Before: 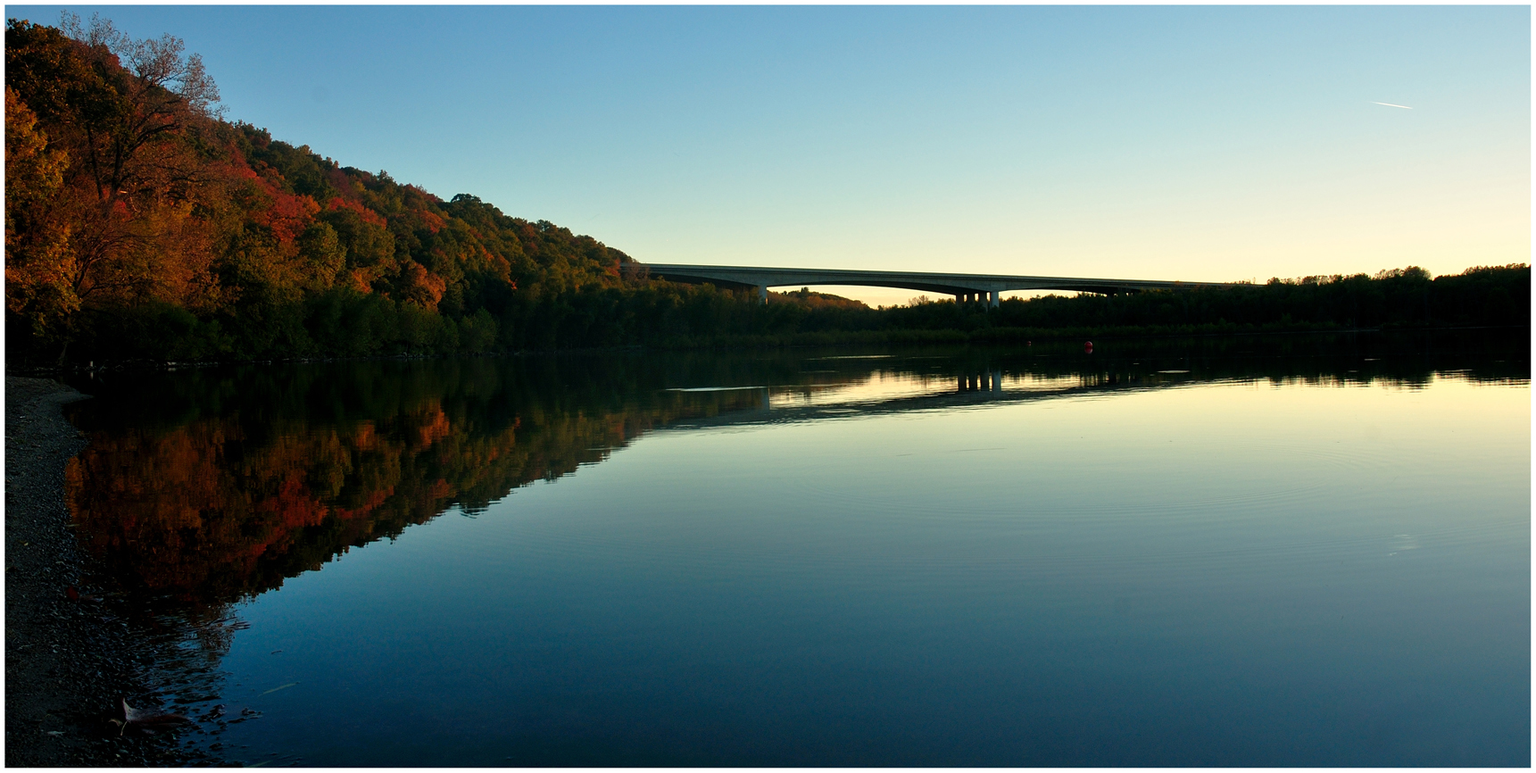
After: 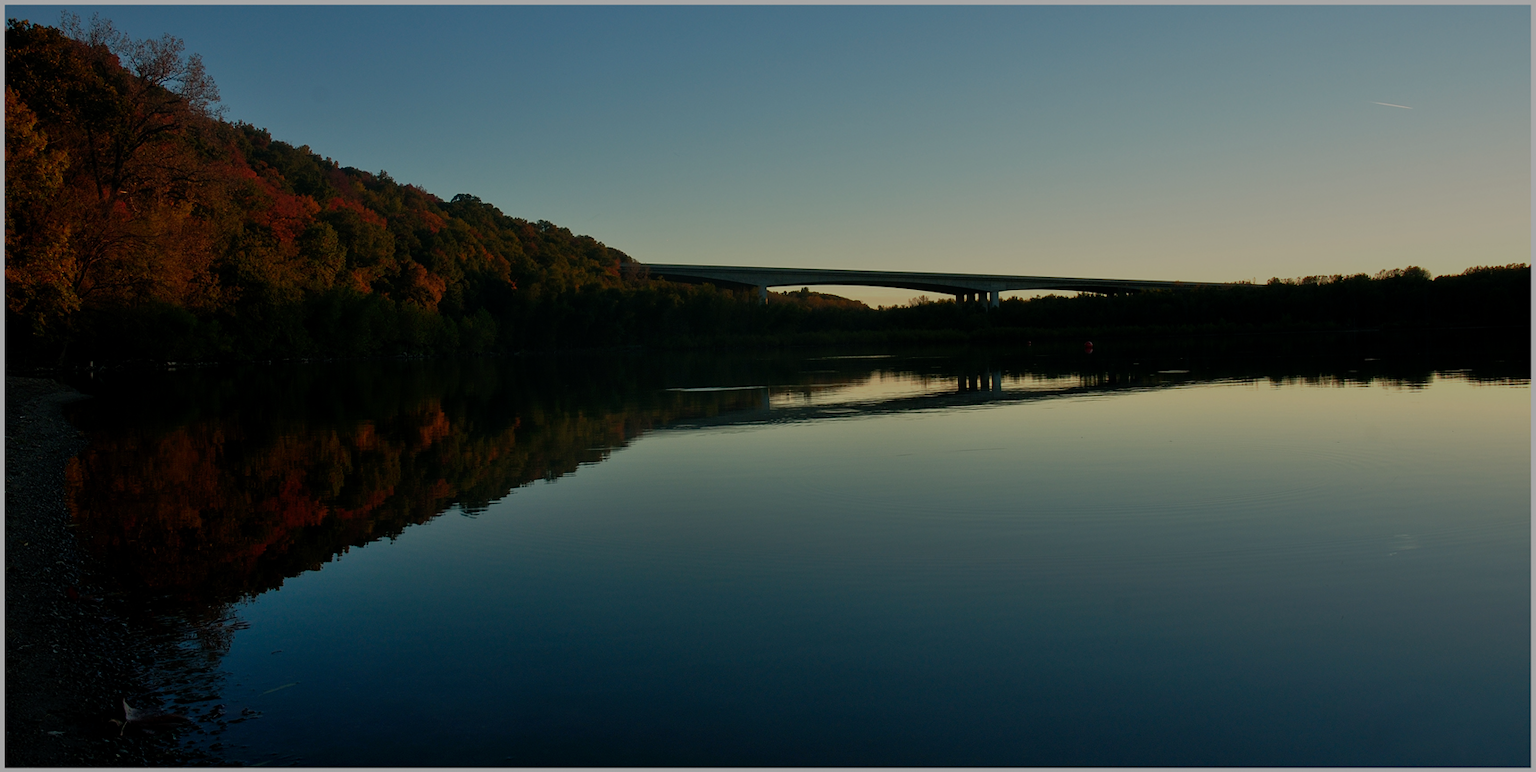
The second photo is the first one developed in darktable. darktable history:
exposure: exposure 0.601 EV, compensate exposure bias true, compensate highlight preservation false
